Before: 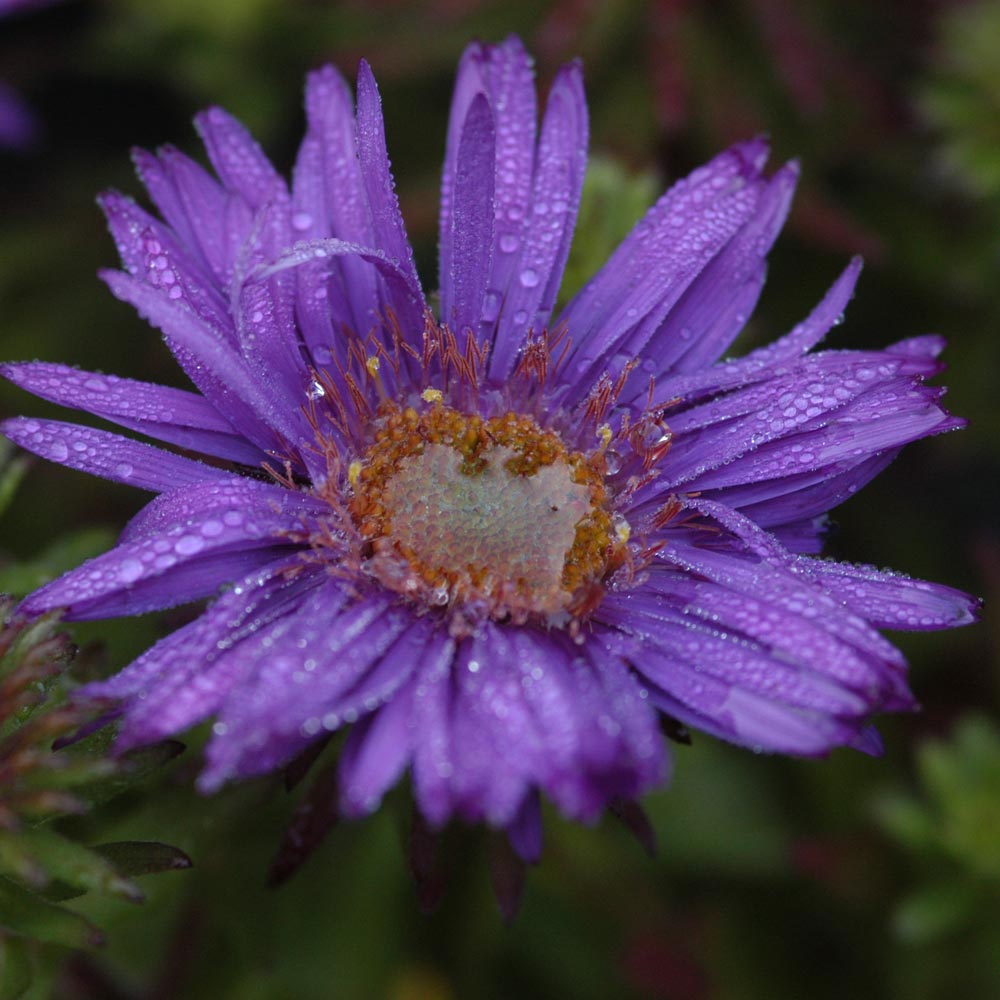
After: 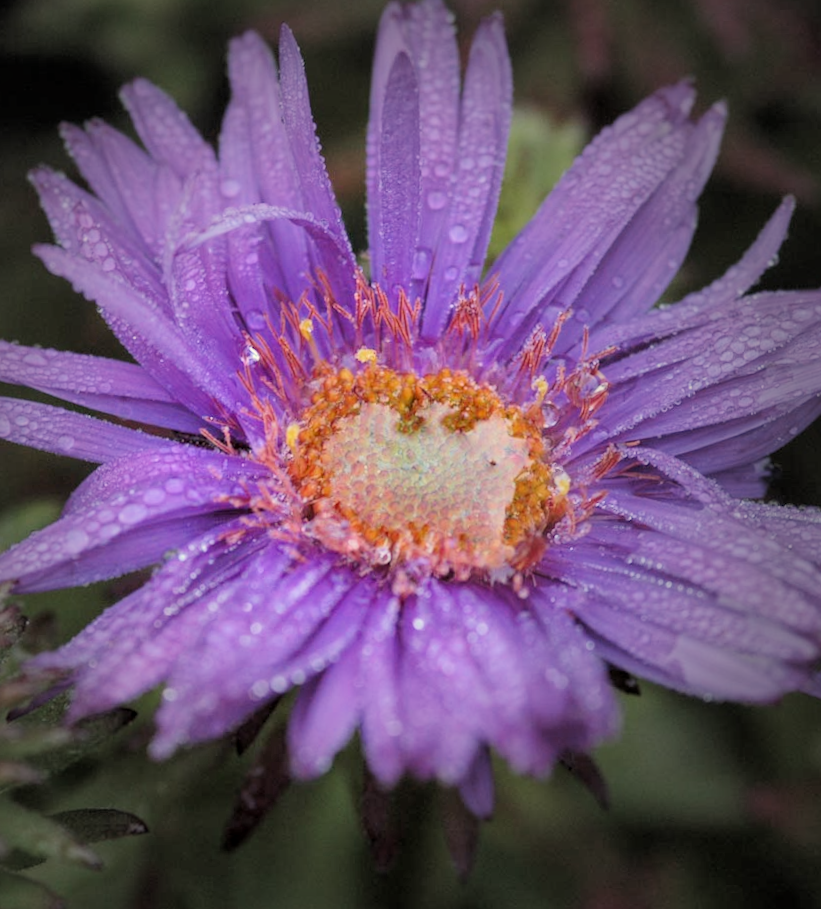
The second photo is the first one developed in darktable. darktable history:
rotate and perspective: rotation -1.32°, lens shift (horizontal) -0.031, crop left 0.015, crop right 0.985, crop top 0.047, crop bottom 0.982
local contrast: highlights 100%, shadows 100%, detail 131%, midtone range 0.2
exposure: black level correction 0, exposure 1.55 EV, compensate exposure bias true, compensate highlight preservation false
crop and rotate: angle 1°, left 4.281%, top 0.642%, right 11.383%, bottom 2.486%
filmic rgb: black relative exposure -7.15 EV, white relative exposure 5.36 EV, hardness 3.02, color science v6 (2022)
vignetting: fall-off start 33.76%, fall-off radius 64.94%, brightness -0.575, center (-0.12, -0.002), width/height ratio 0.959
white balance: red 1.045, blue 0.932
shadows and highlights: on, module defaults
